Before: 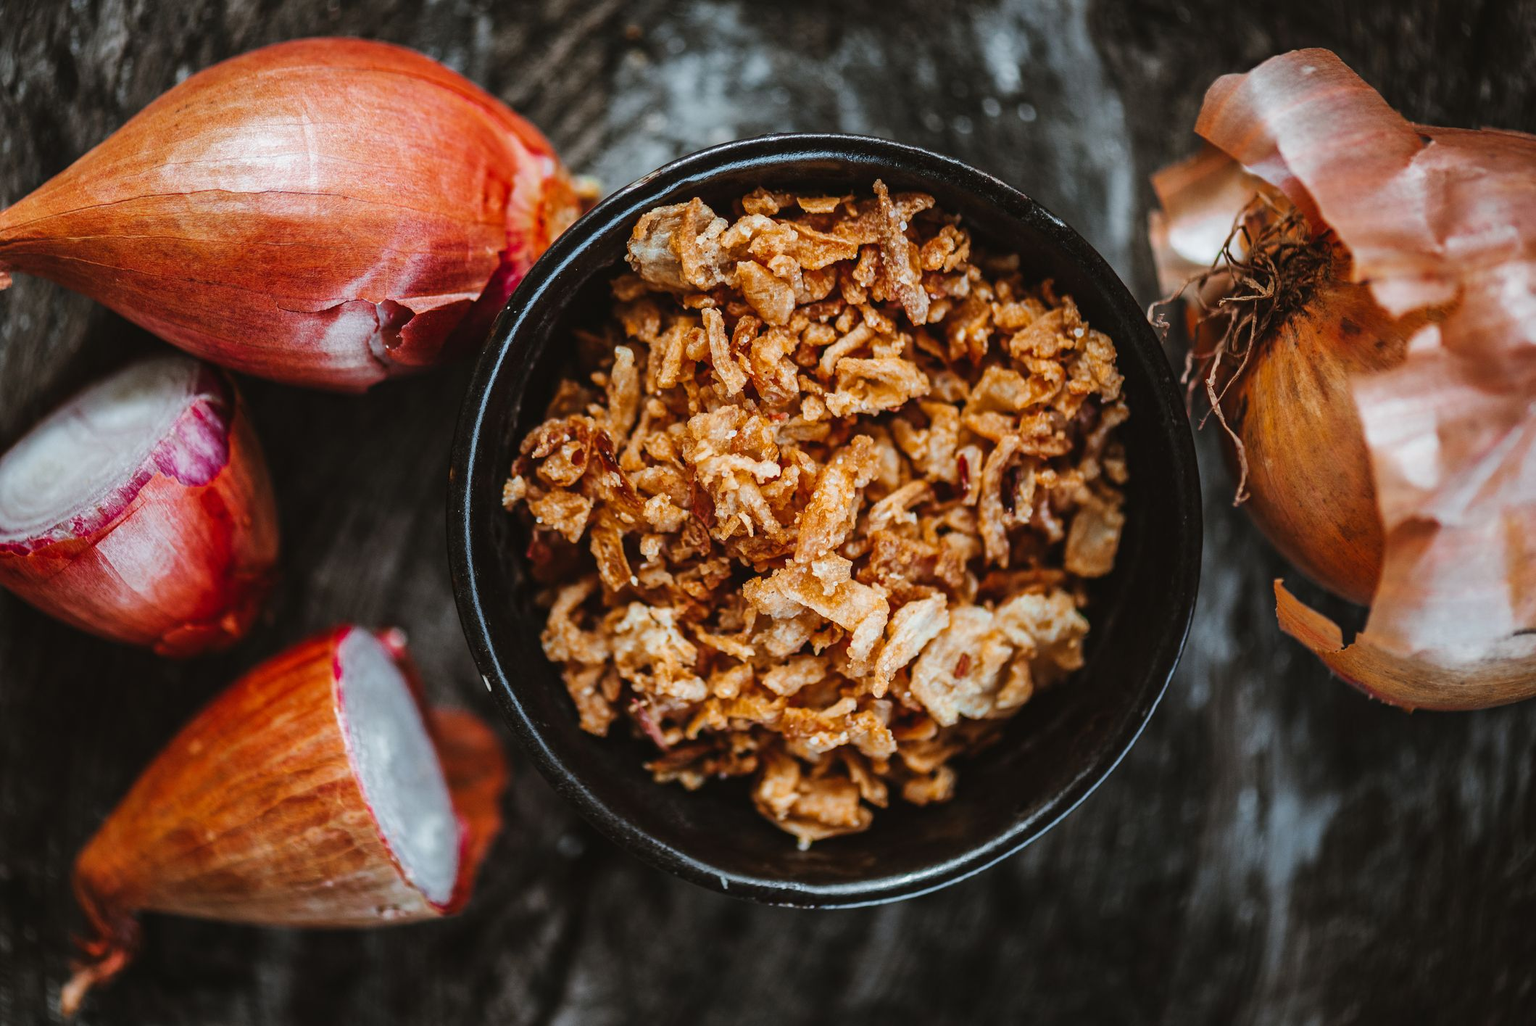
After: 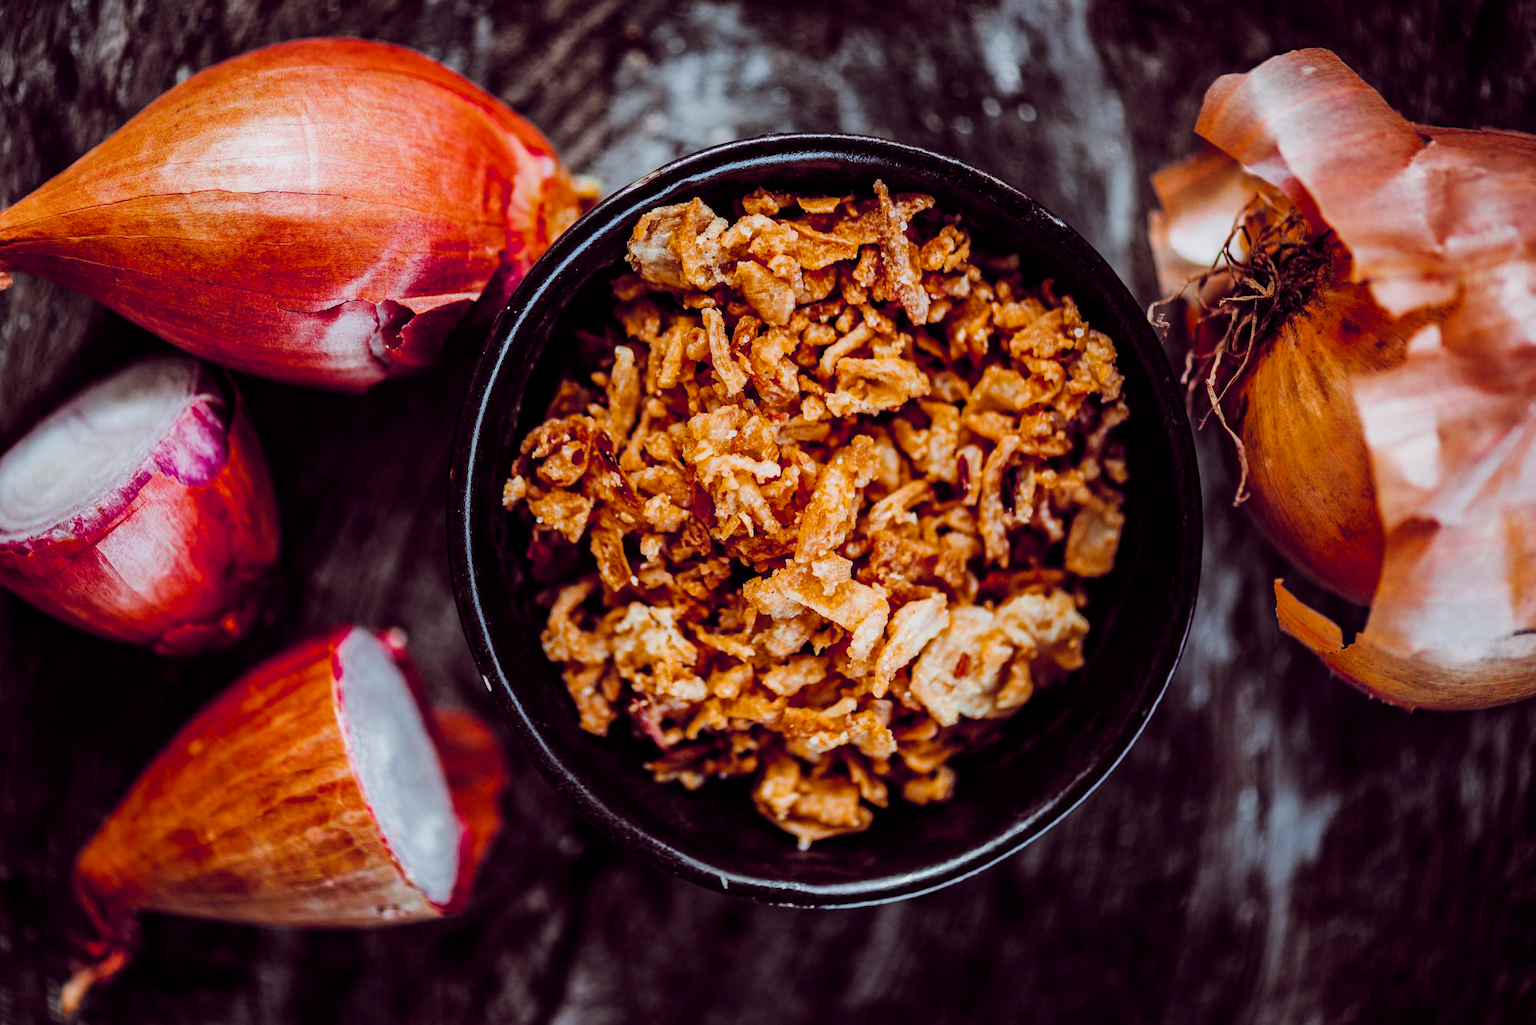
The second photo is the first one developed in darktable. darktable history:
filmic rgb: black relative exposure -7.59 EV, white relative exposure 4.65 EV, target black luminance 0%, hardness 3.5, latitude 50.47%, contrast 1.037, highlights saturation mix 9.08%, shadows ↔ highlights balance -0.207%
color balance rgb: global offset › chroma 0.286%, global offset › hue 318.11°, perceptual saturation grading › global saturation 30.958%, perceptual brilliance grading › highlights 11.678%
tone equalizer: -8 EV 0.091 EV, mask exposure compensation -0.512 EV
